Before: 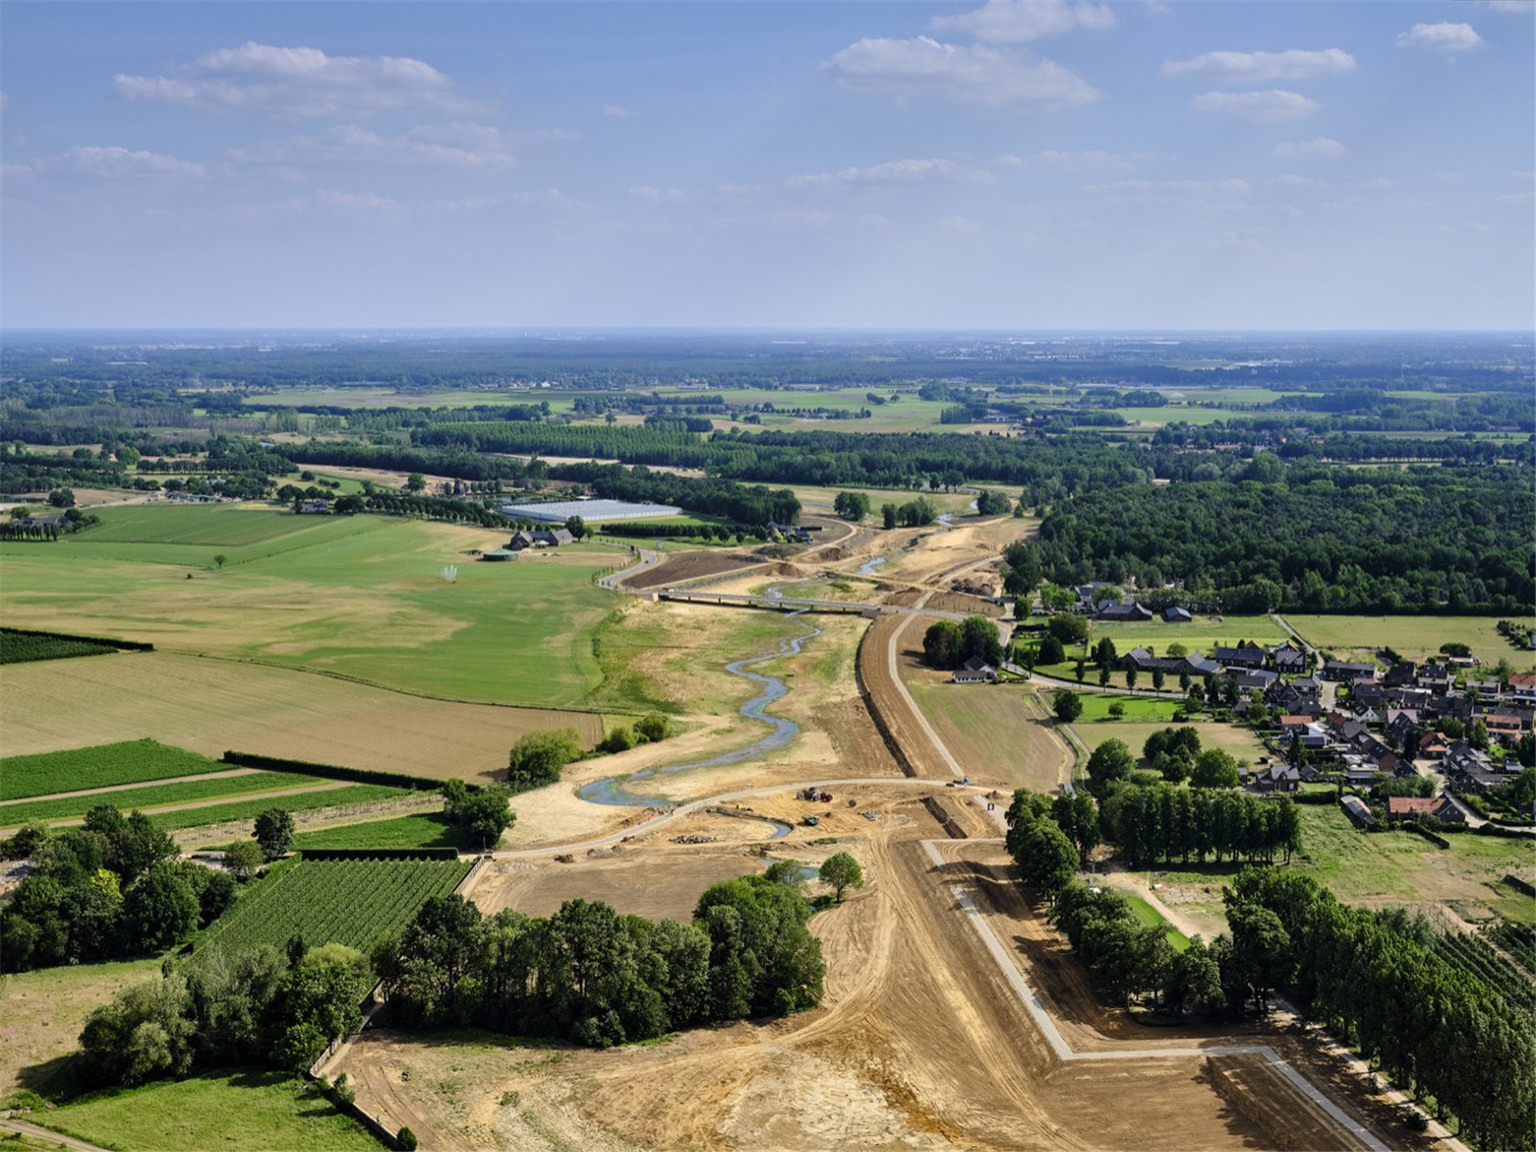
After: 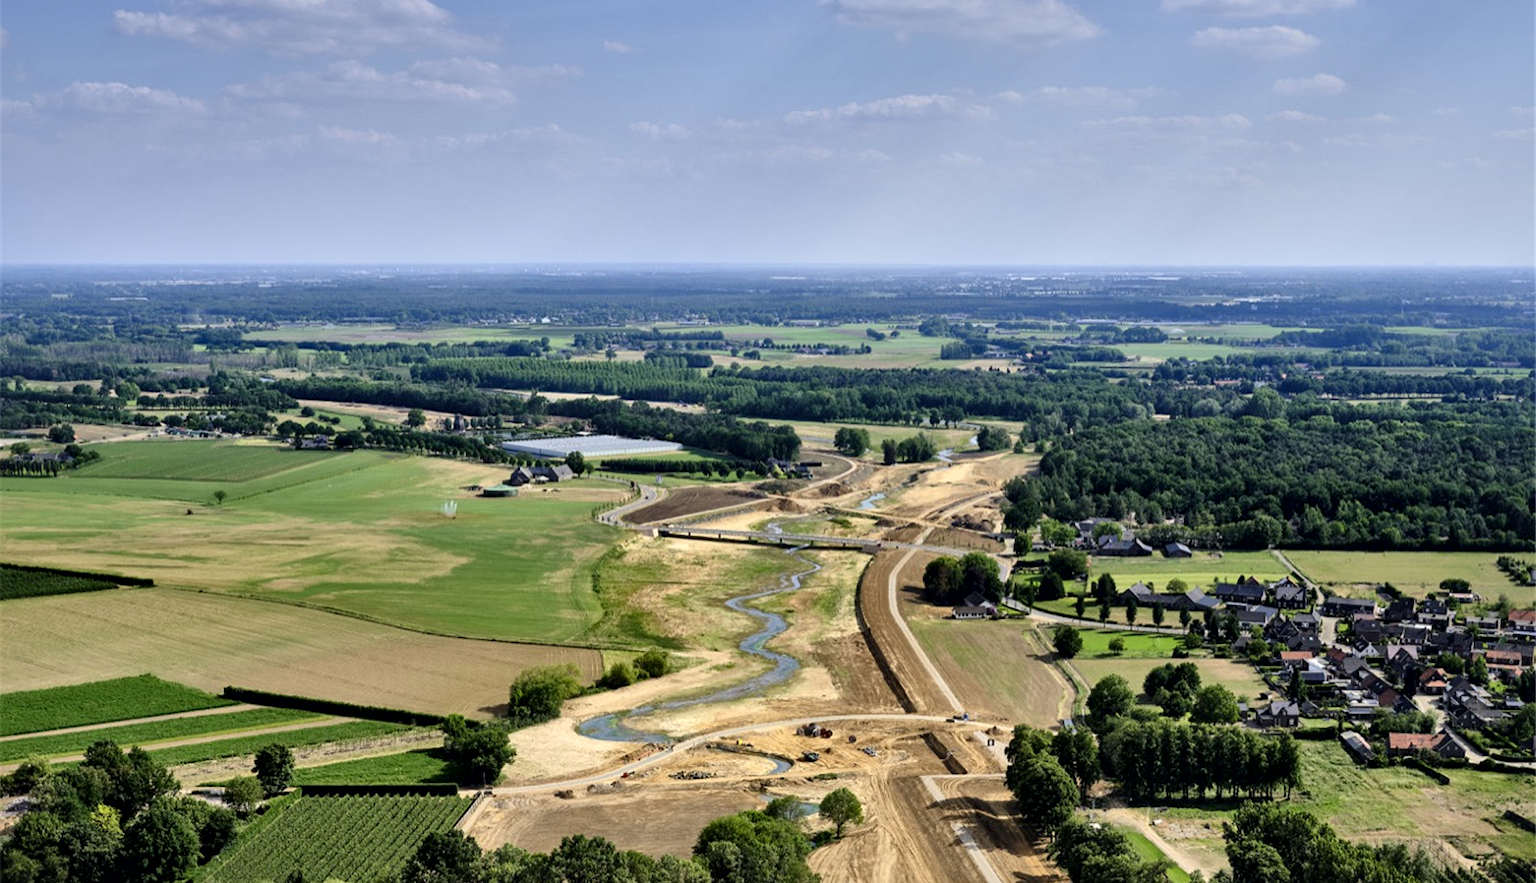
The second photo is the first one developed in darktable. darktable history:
crop: top 5.667%, bottom 17.637%
local contrast: mode bilateral grid, contrast 25, coarseness 47, detail 151%, midtone range 0.2
